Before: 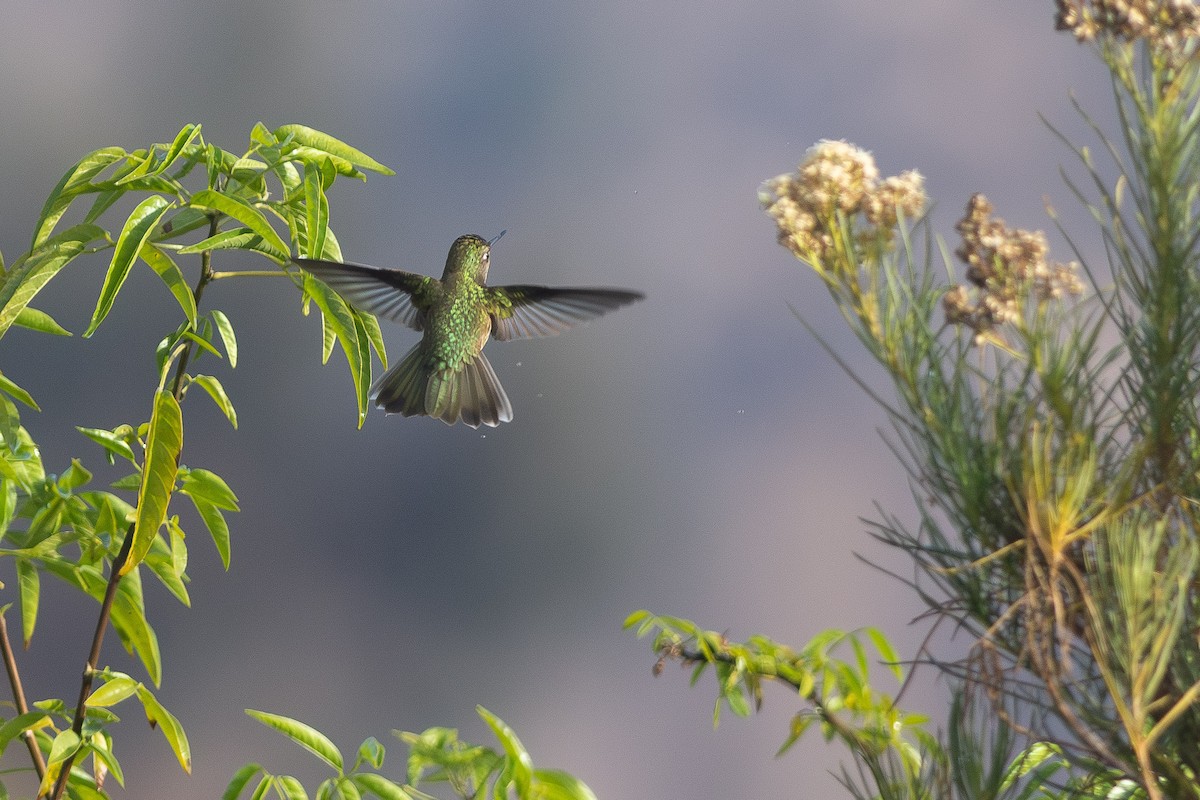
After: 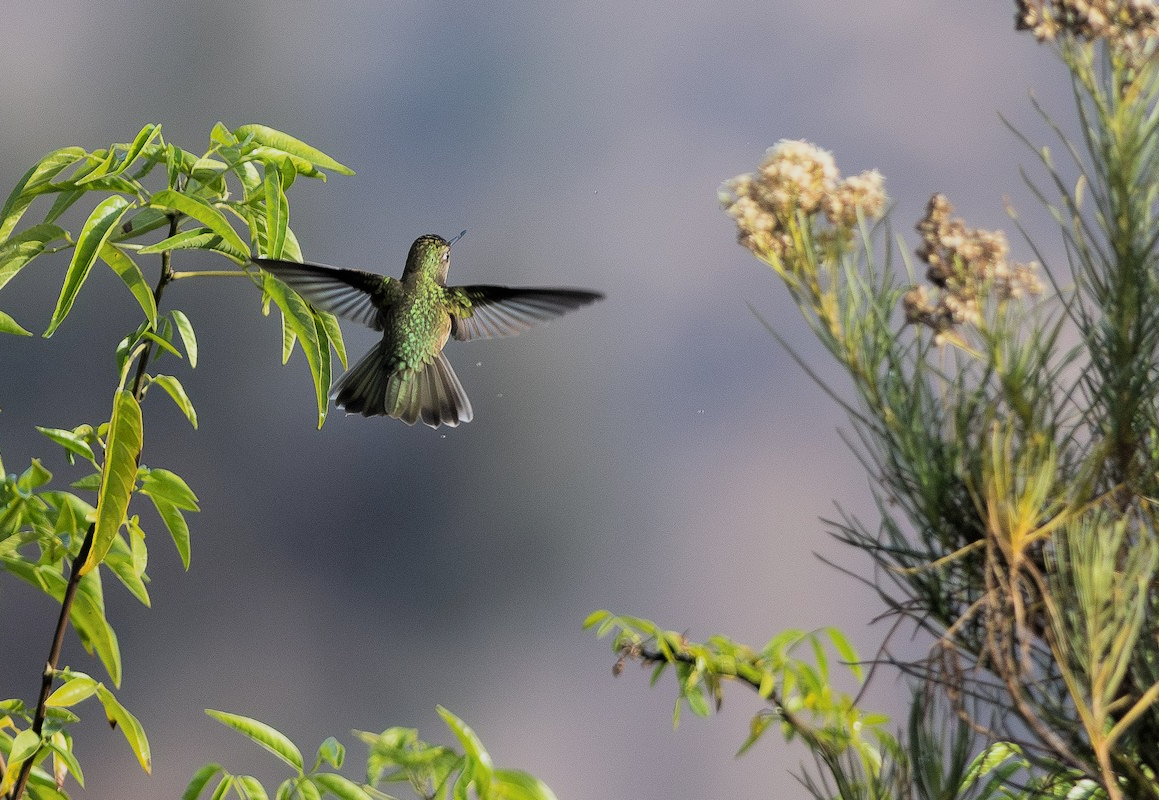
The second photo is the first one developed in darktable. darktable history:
crop and rotate: left 3.394%
filmic rgb: black relative exposure -5.03 EV, white relative exposure 3.96 EV, hardness 2.88, contrast 1.299, highlights saturation mix -9.76%
